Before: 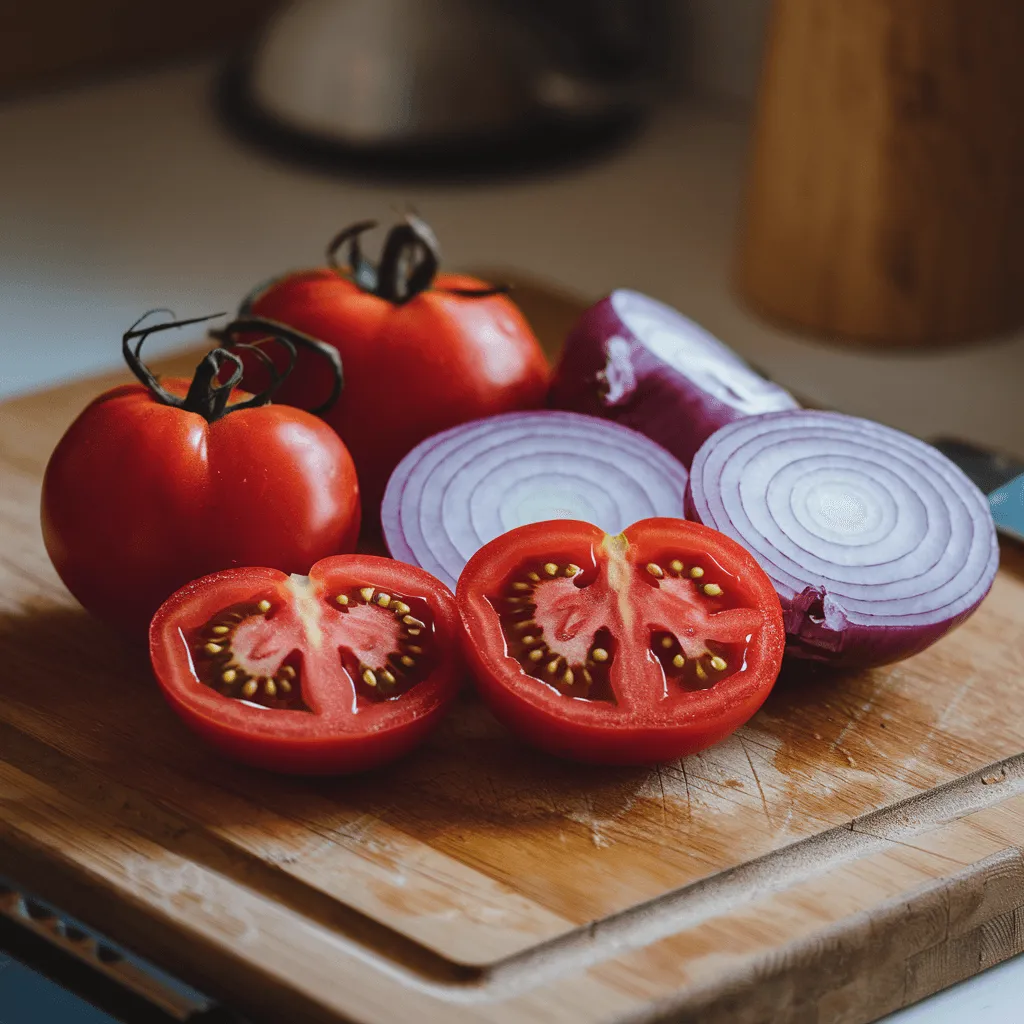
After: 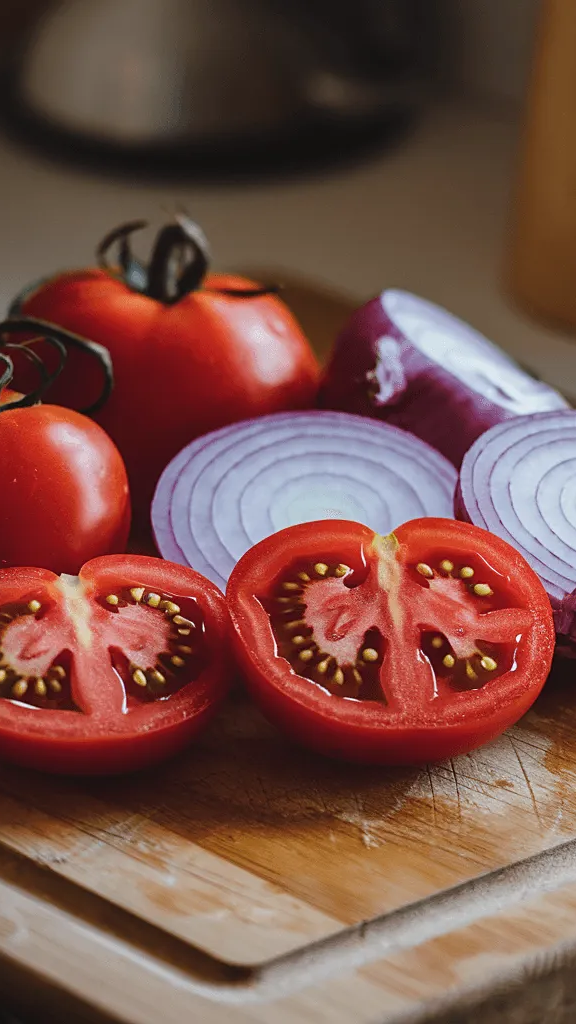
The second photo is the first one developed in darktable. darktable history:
crop and rotate: left 22.516%, right 21.234%
sharpen: amount 0.2
